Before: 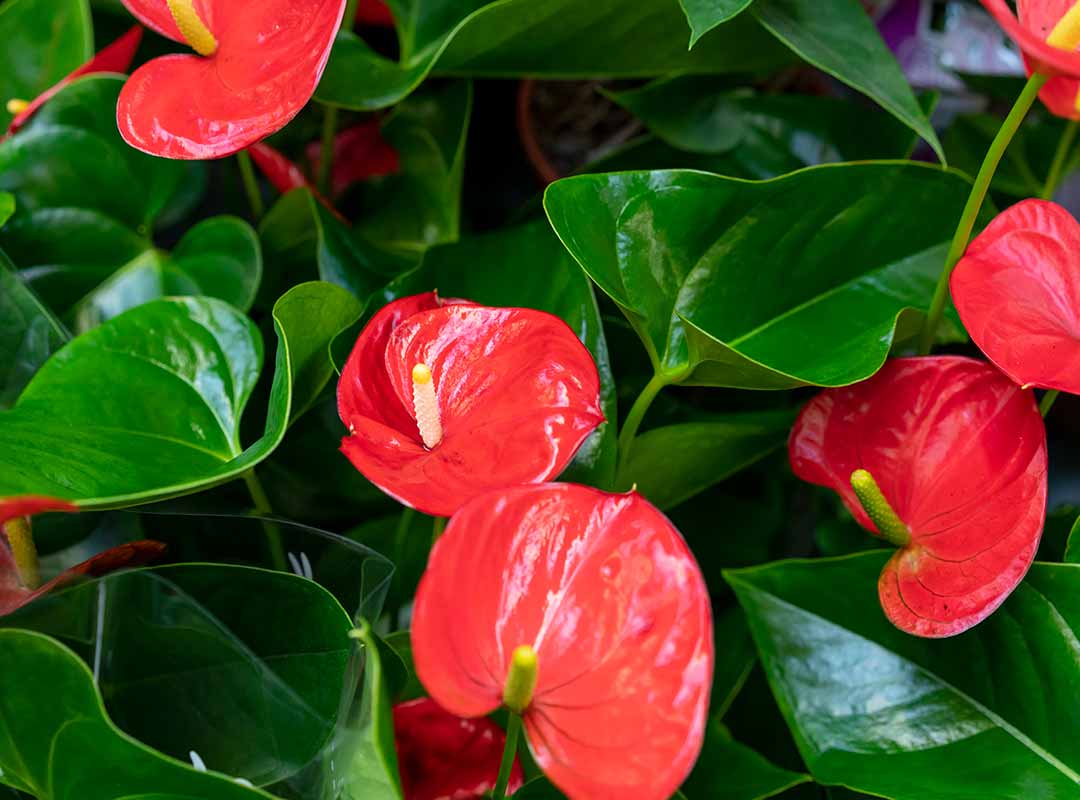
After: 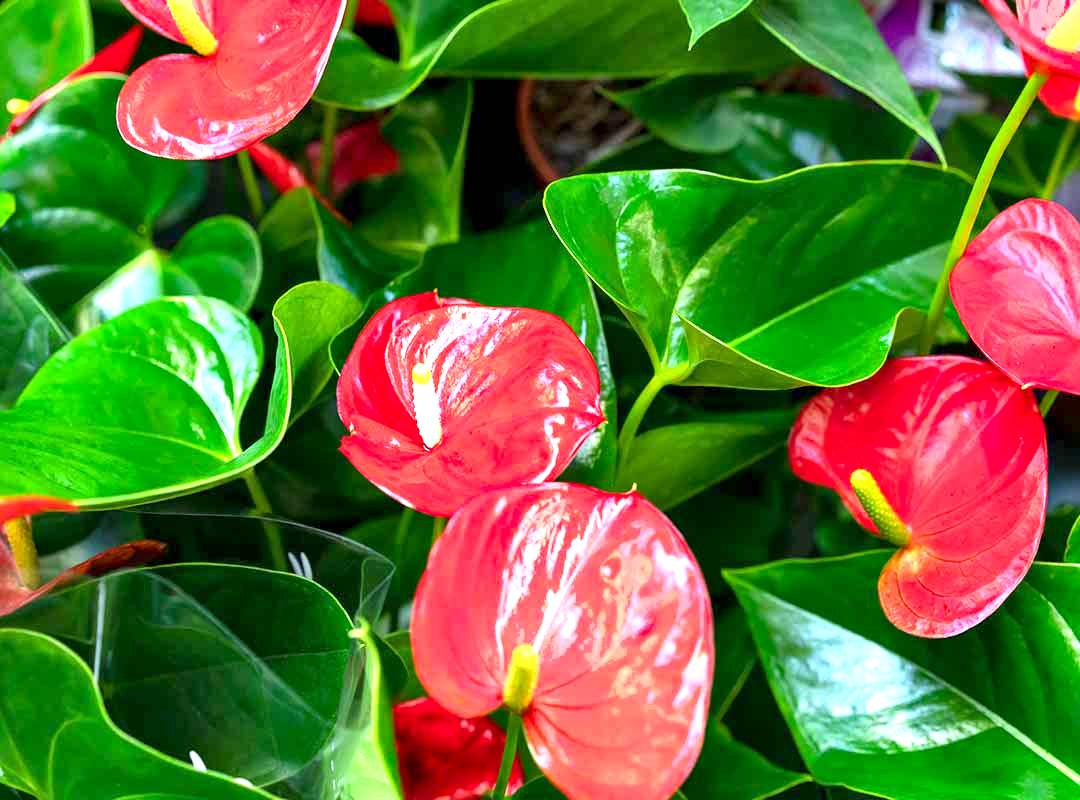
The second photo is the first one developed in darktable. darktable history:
exposure: black level correction 0.001, exposure 1.719 EV, compensate exposure bias true, compensate highlight preservation false
shadows and highlights: soften with gaussian
